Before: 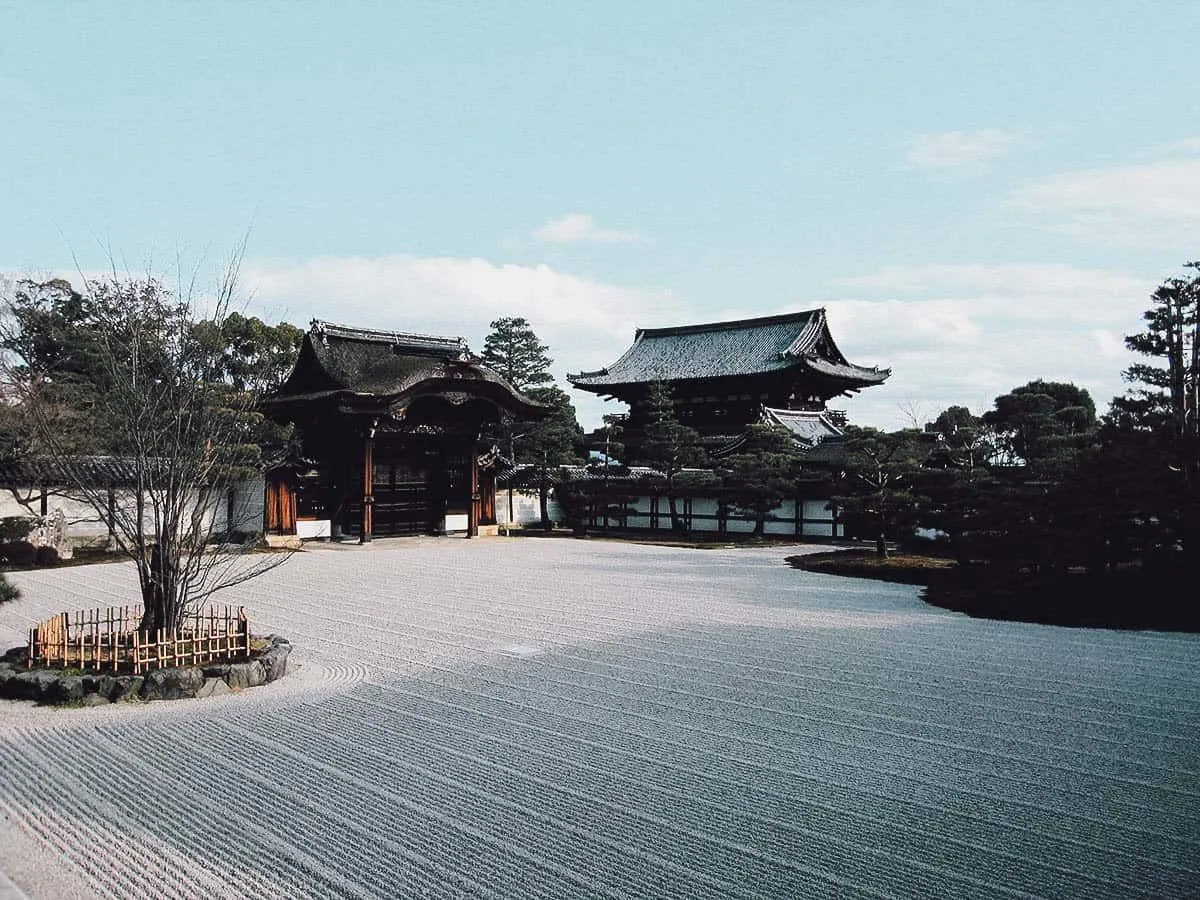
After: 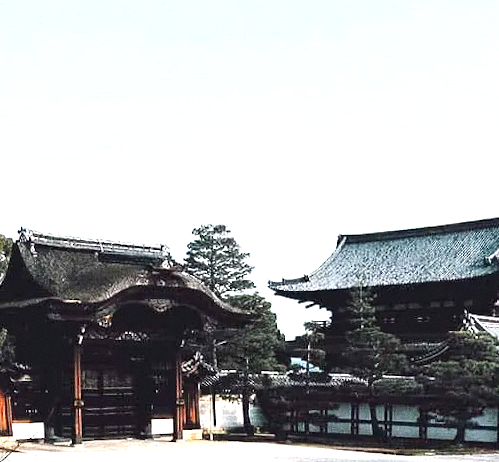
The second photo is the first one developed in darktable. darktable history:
exposure: exposure 0.935 EV, compensate highlight preservation false
rotate and perspective: rotation 0.062°, lens shift (vertical) 0.115, lens shift (horizontal) -0.133, crop left 0.047, crop right 0.94, crop top 0.061, crop bottom 0.94
grain: coarseness 0.47 ISO
crop: left 20.248%, top 10.86%, right 35.675%, bottom 34.321%
